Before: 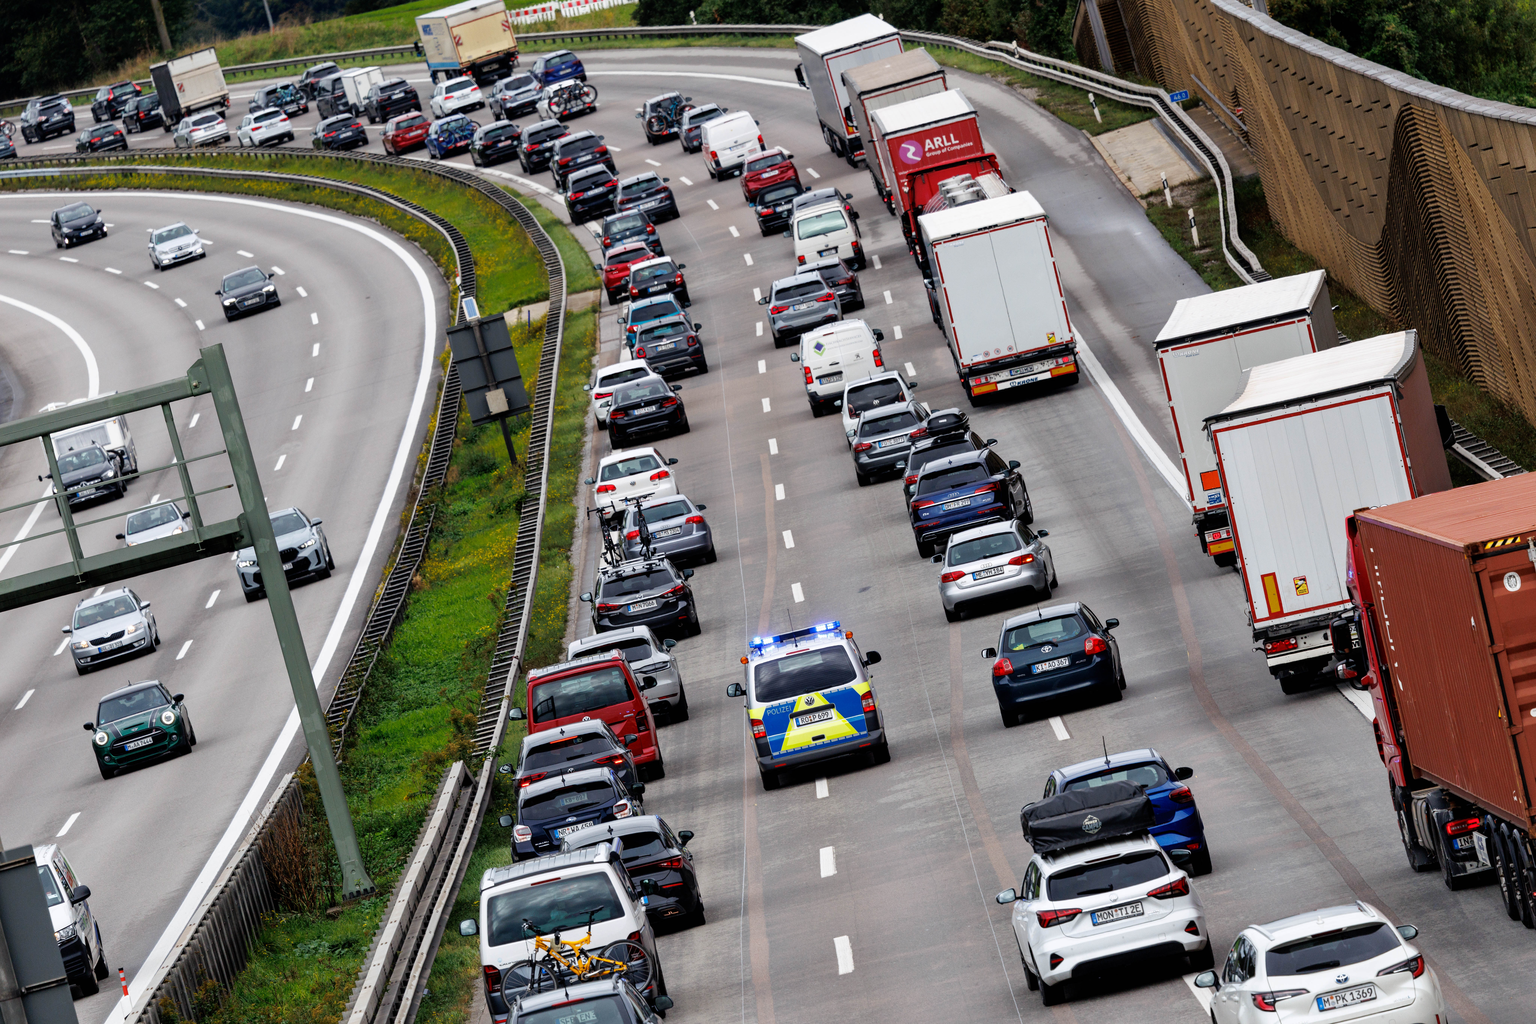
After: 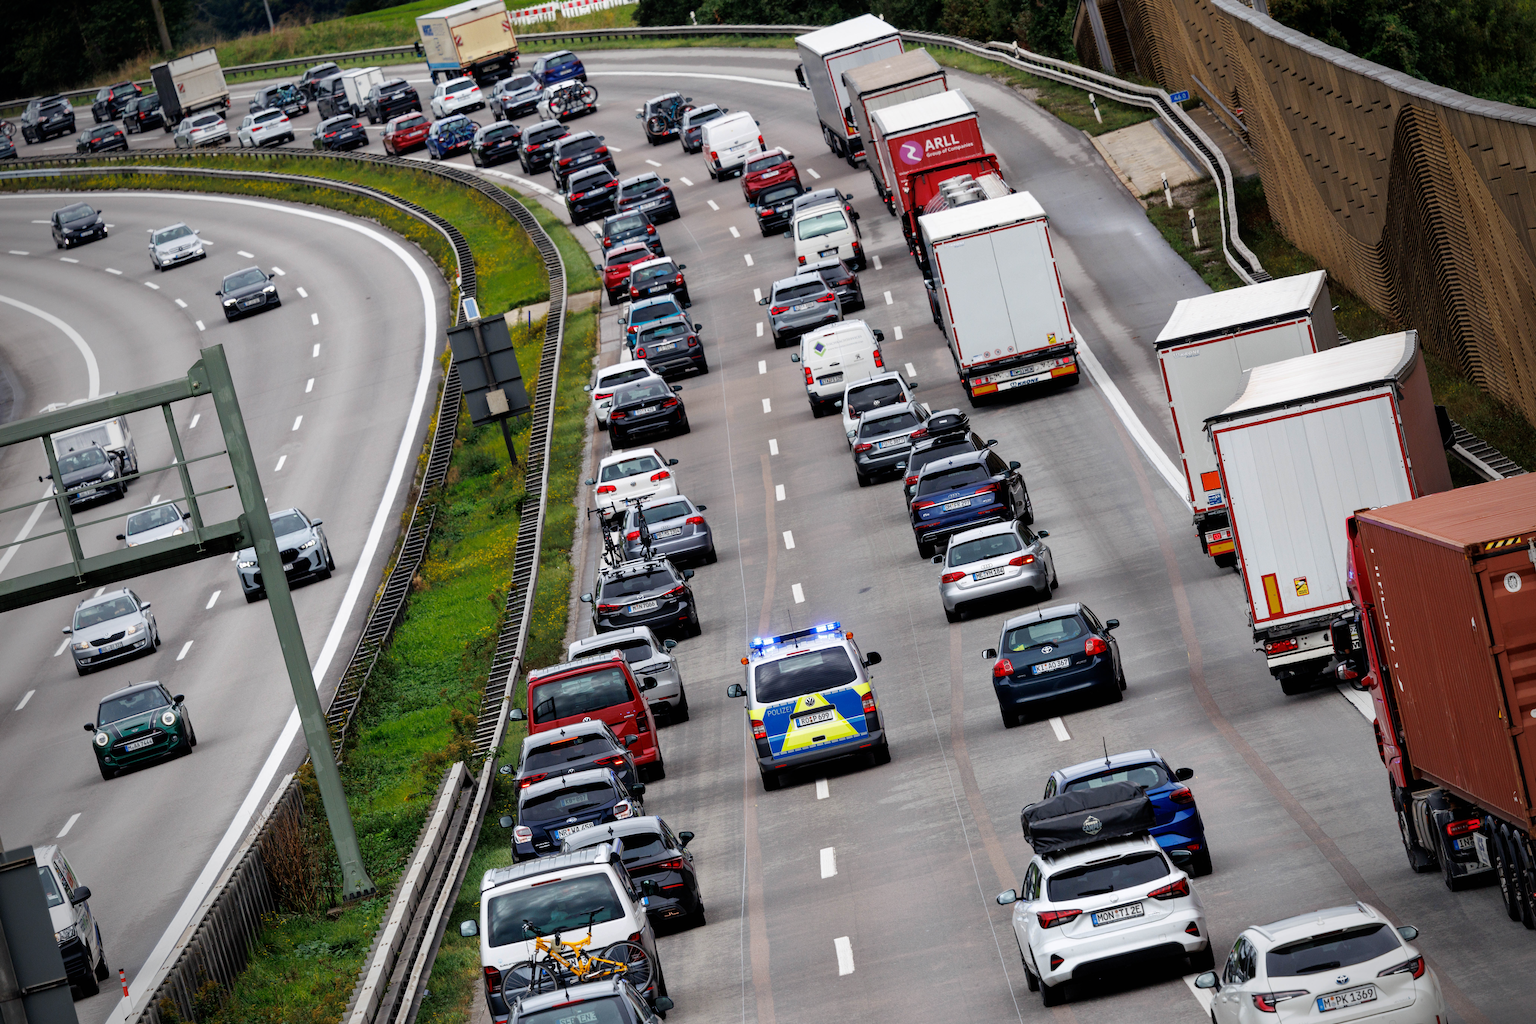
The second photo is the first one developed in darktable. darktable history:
vignetting: fall-off start 71.5%, brightness -0.646, saturation -0.014
levels: black 0.089%
